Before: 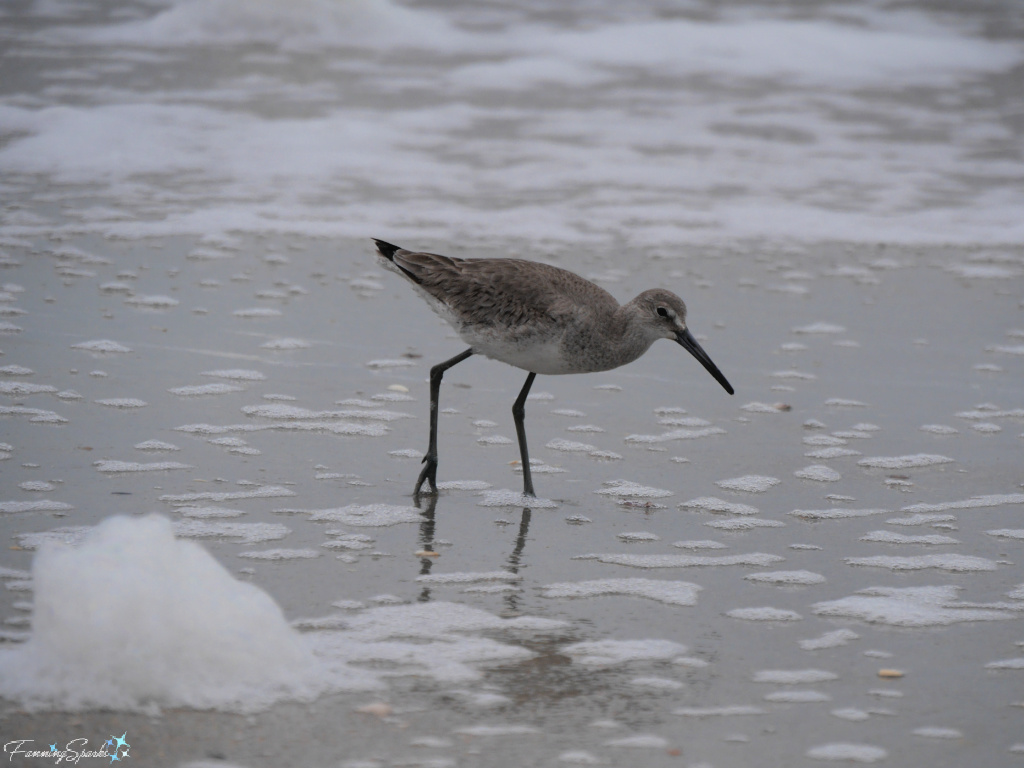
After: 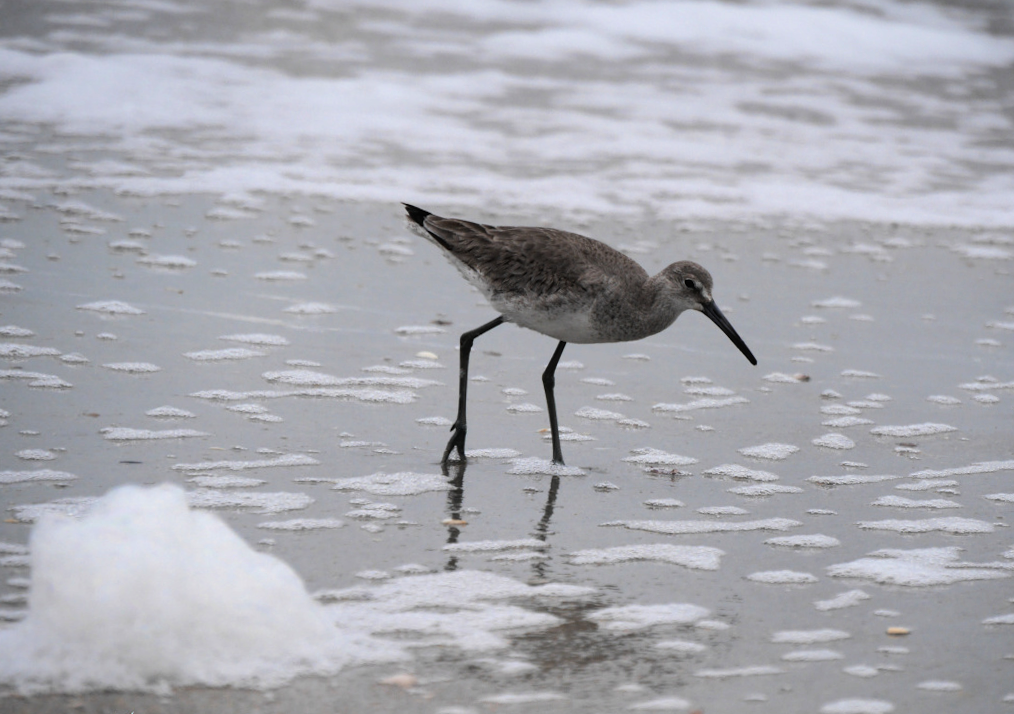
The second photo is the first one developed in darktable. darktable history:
rotate and perspective: rotation 0.679°, lens shift (horizontal) 0.136, crop left 0.009, crop right 0.991, crop top 0.078, crop bottom 0.95
tone equalizer: -8 EV -0.75 EV, -7 EV -0.7 EV, -6 EV -0.6 EV, -5 EV -0.4 EV, -3 EV 0.4 EV, -2 EV 0.6 EV, -1 EV 0.7 EV, +0 EV 0.75 EV, edges refinement/feathering 500, mask exposure compensation -1.57 EV, preserve details no
